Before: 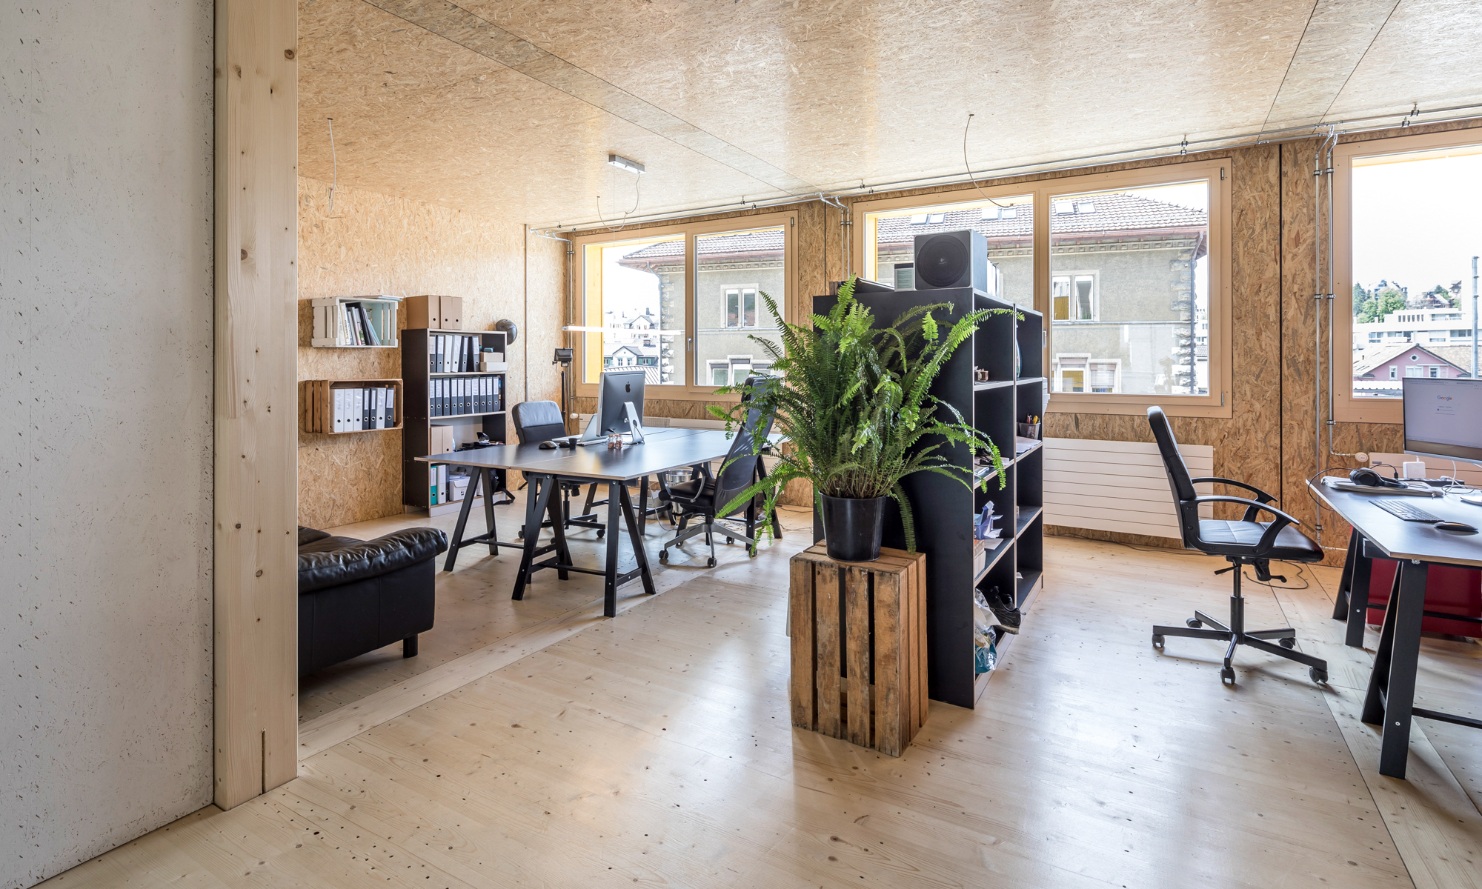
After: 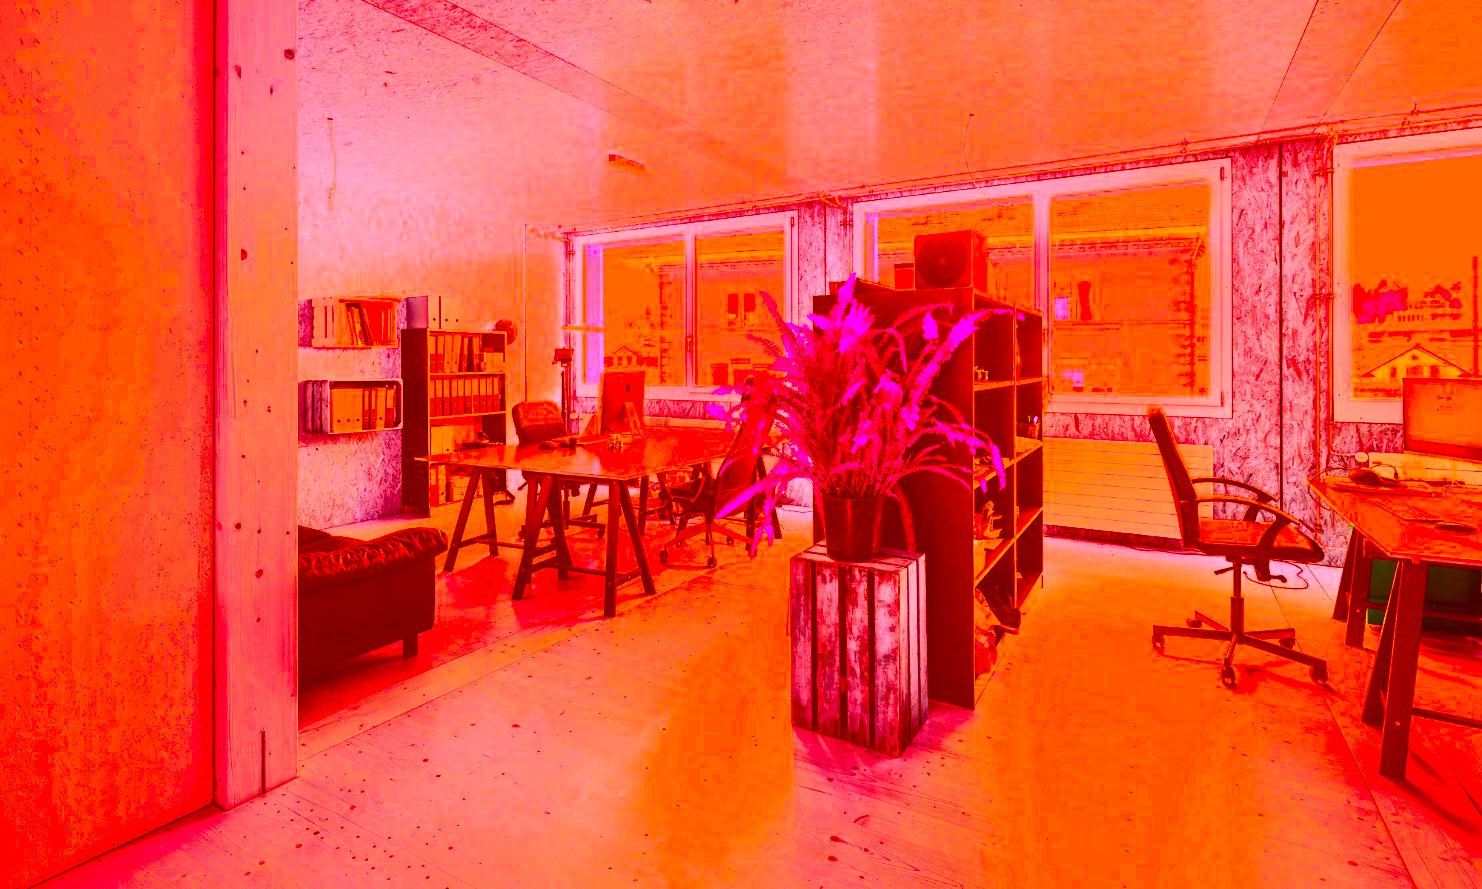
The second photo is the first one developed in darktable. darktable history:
contrast brightness saturation: contrast 0.614, brightness 0.33, saturation 0.14
color correction: highlights a* -39.5, highlights b* -39.33, shadows a* -39.88, shadows b* -39.3, saturation -2.99
